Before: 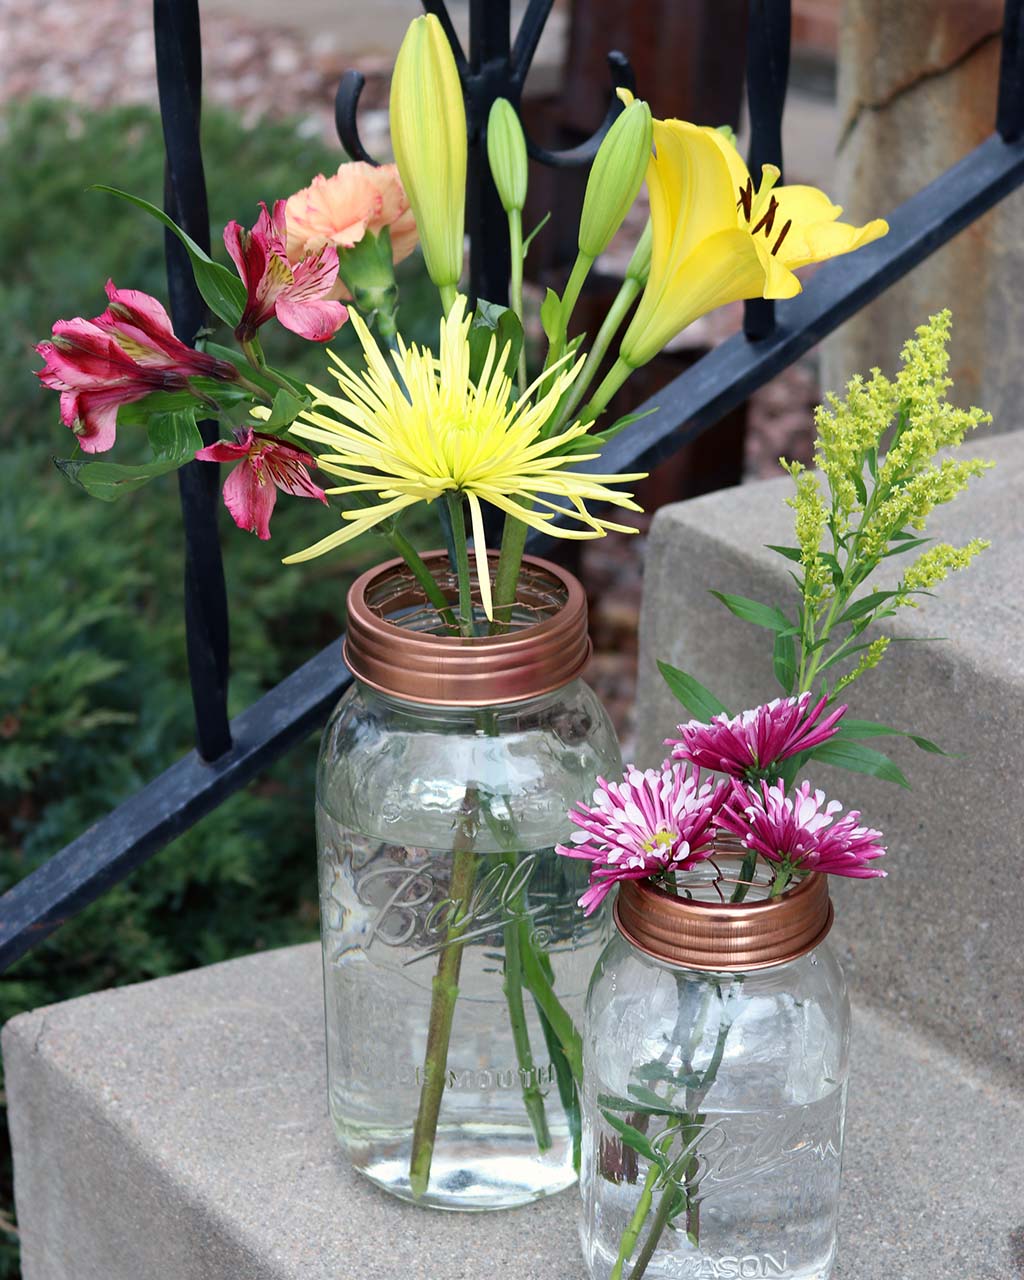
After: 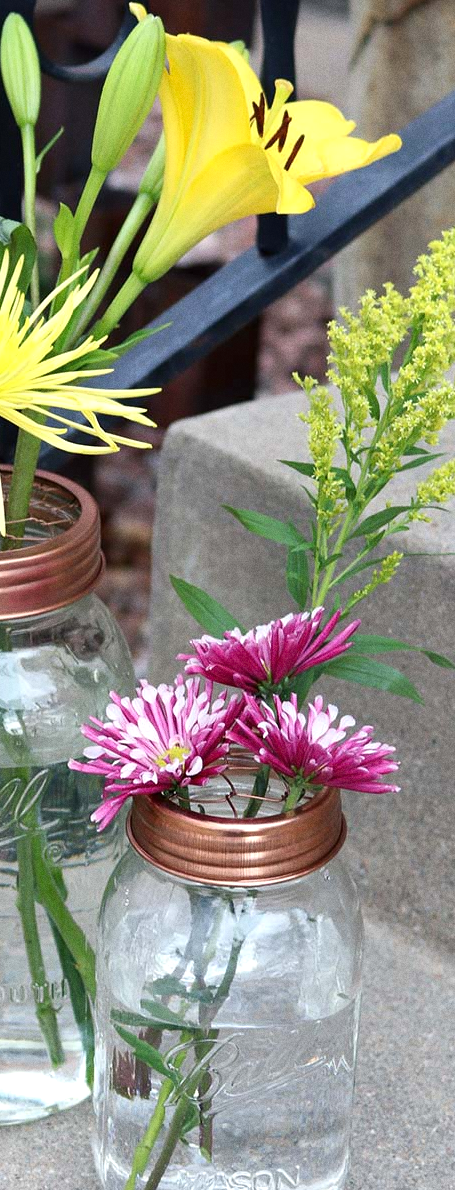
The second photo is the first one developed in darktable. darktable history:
crop: left 47.628%, top 6.643%, right 7.874%
exposure: black level correction 0, exposure 0.2 EV, compensate exposure bias true, compensate highlight preservation false
grain: coarseness 3.21 ISO
